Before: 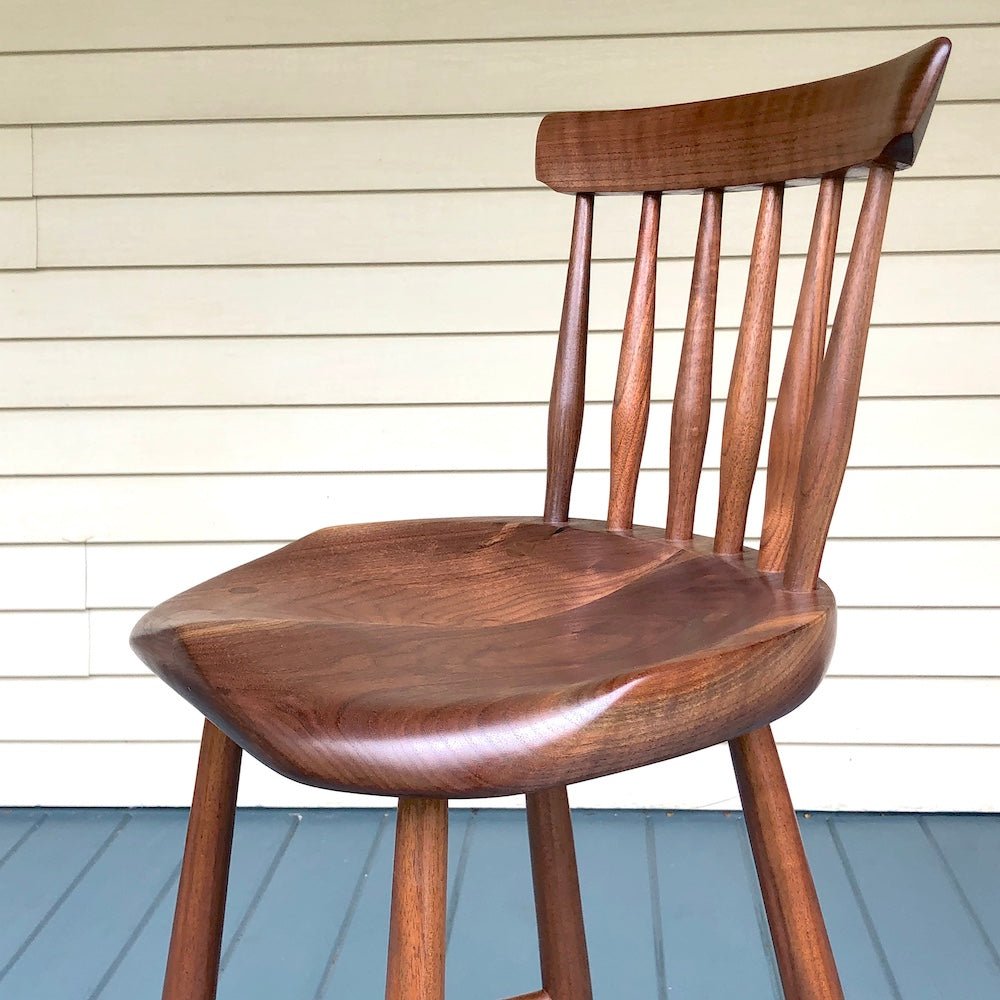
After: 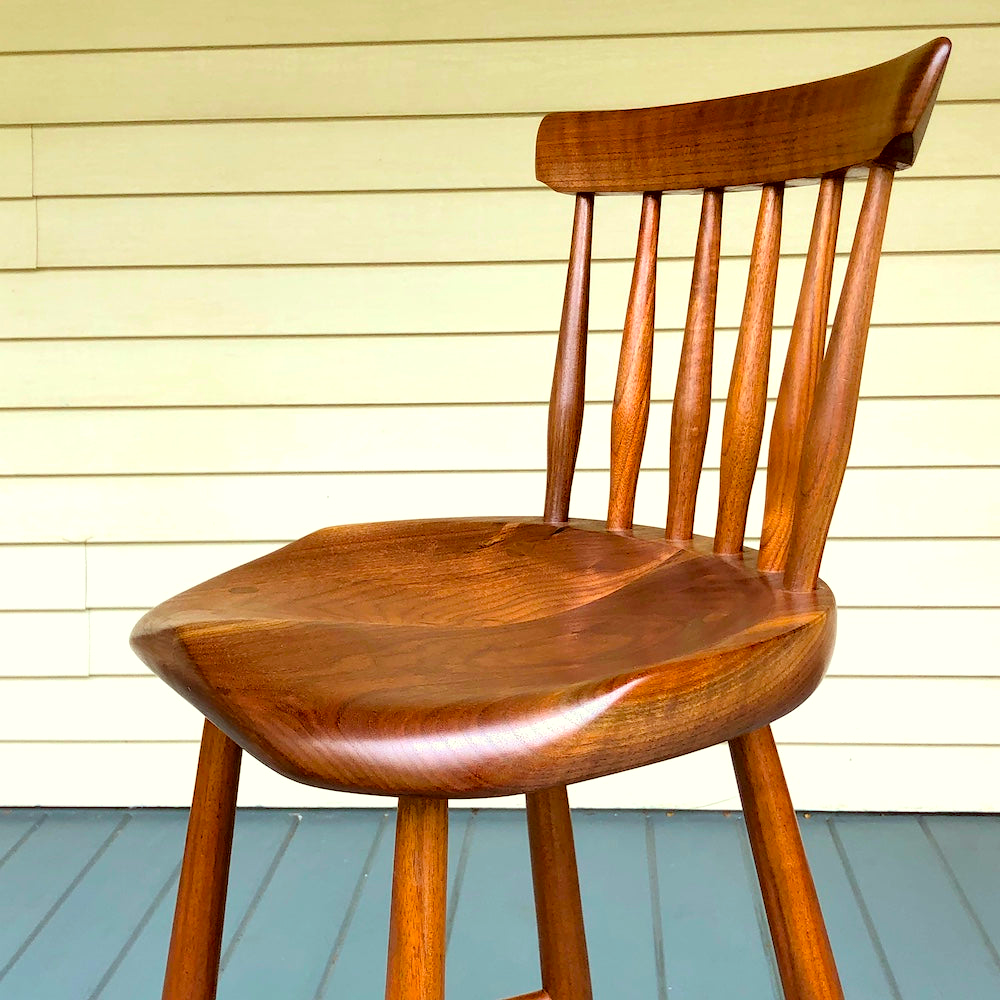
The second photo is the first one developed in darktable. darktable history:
levels: levels [0.073, 0.497, 0.972]
color correction: highlights a* -5.3, highlights b* 9.8, shadows a* 9.8, shadows b* 24.26
color balance rgb: linear chroma grading › global chroma 15%, perceptual saturation grading › global saturation 30%
